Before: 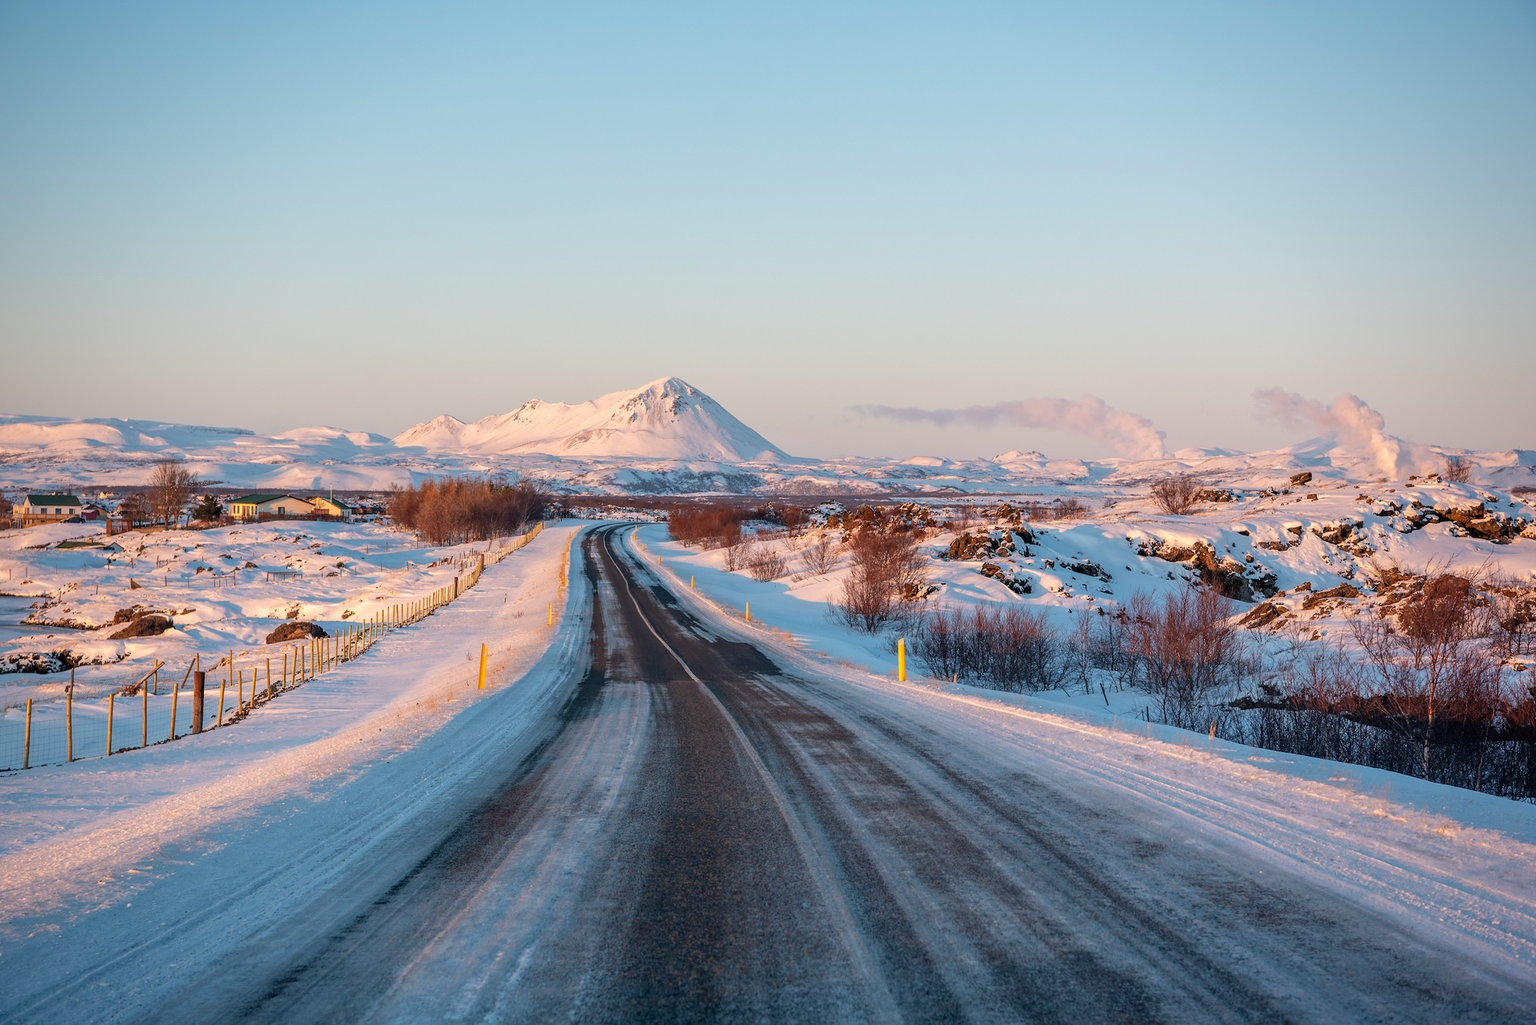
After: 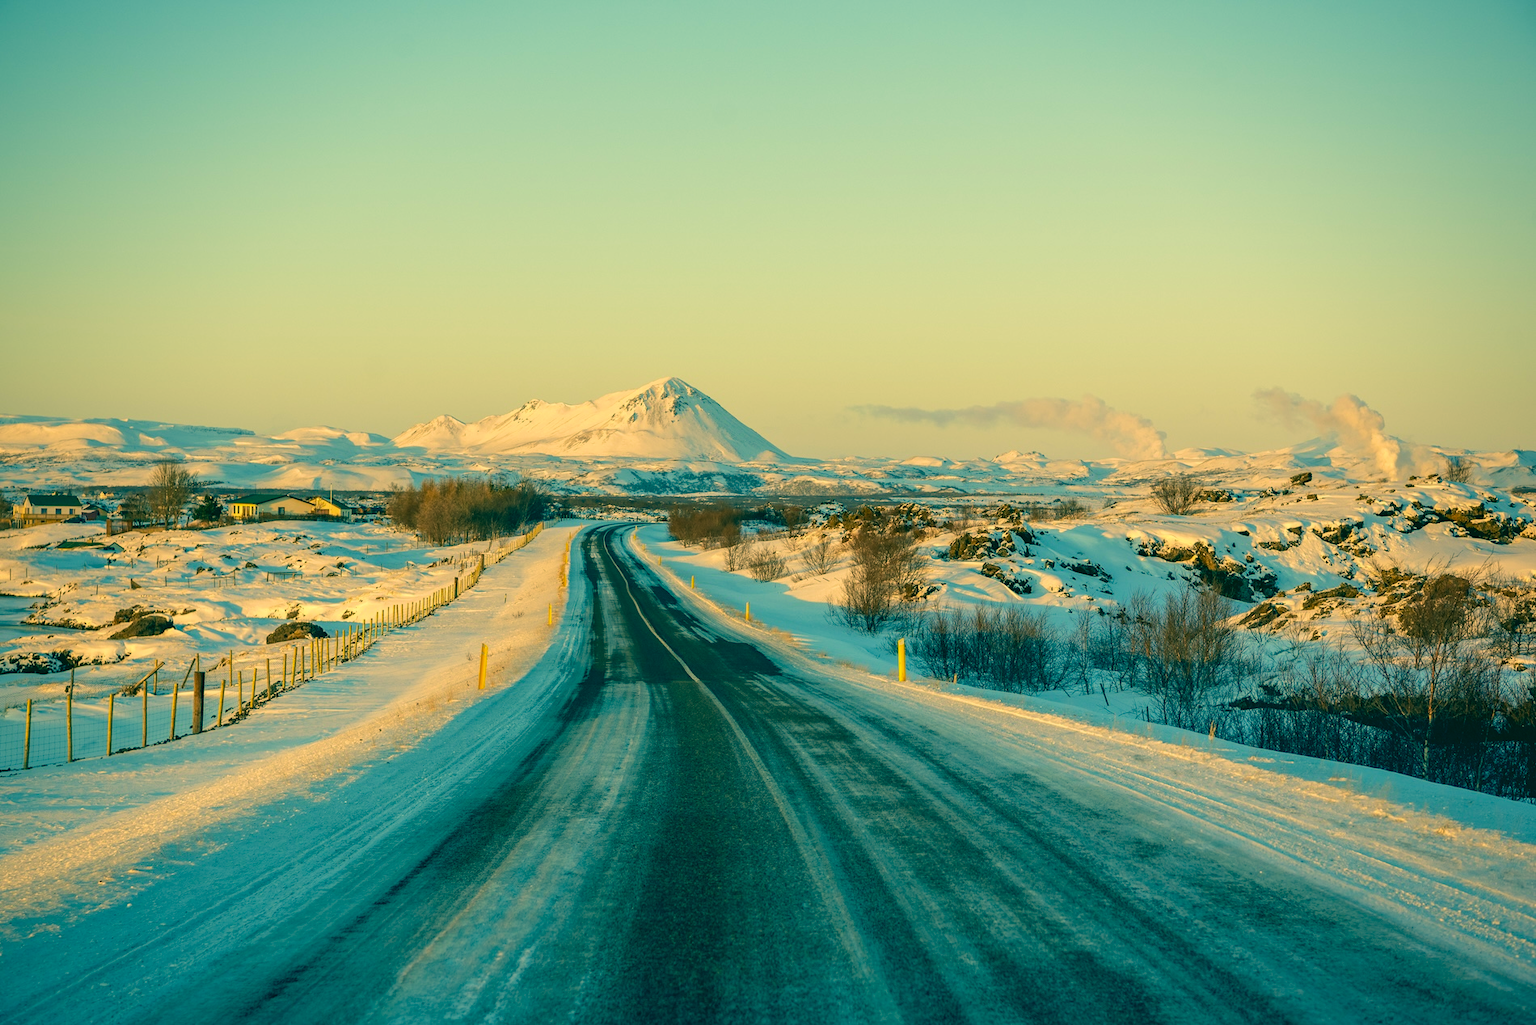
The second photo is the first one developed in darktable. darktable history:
velvia: on, module defaults
color correction: highlights a* 2.14, highlights b* 34.28, shadows a* -35.94, shadows b* -5.57
